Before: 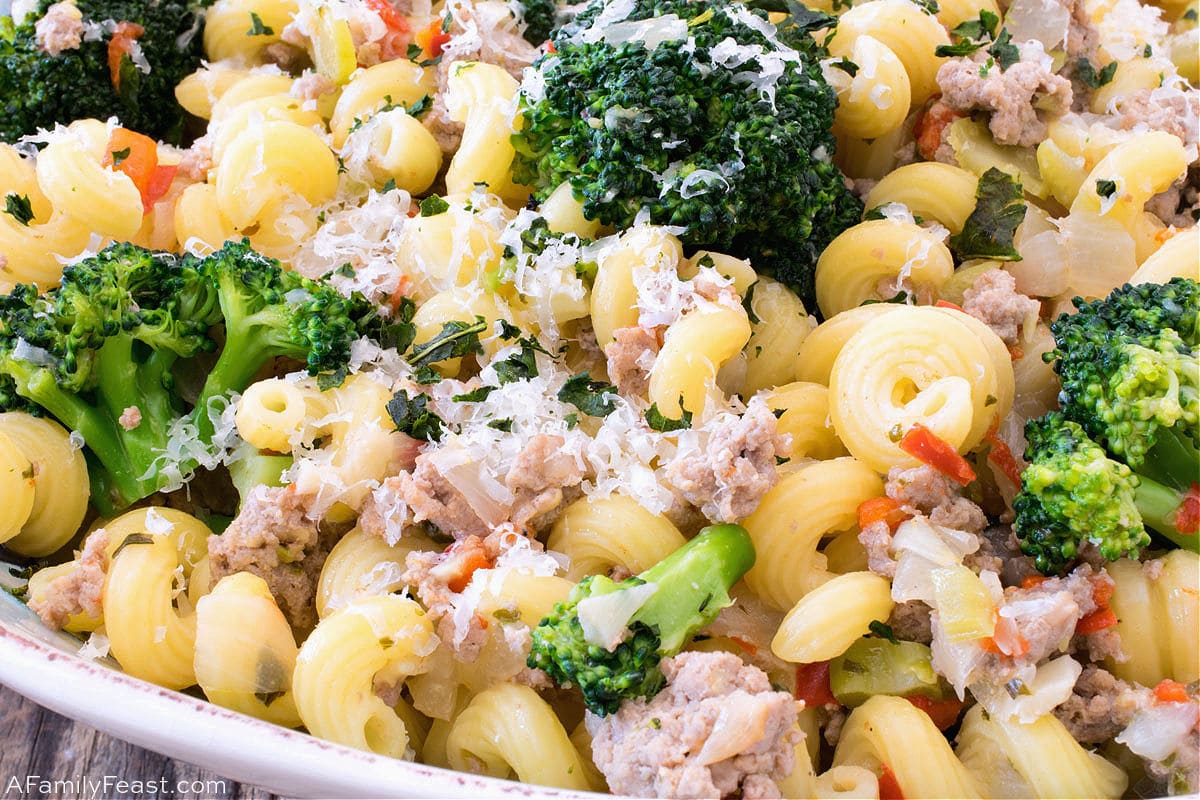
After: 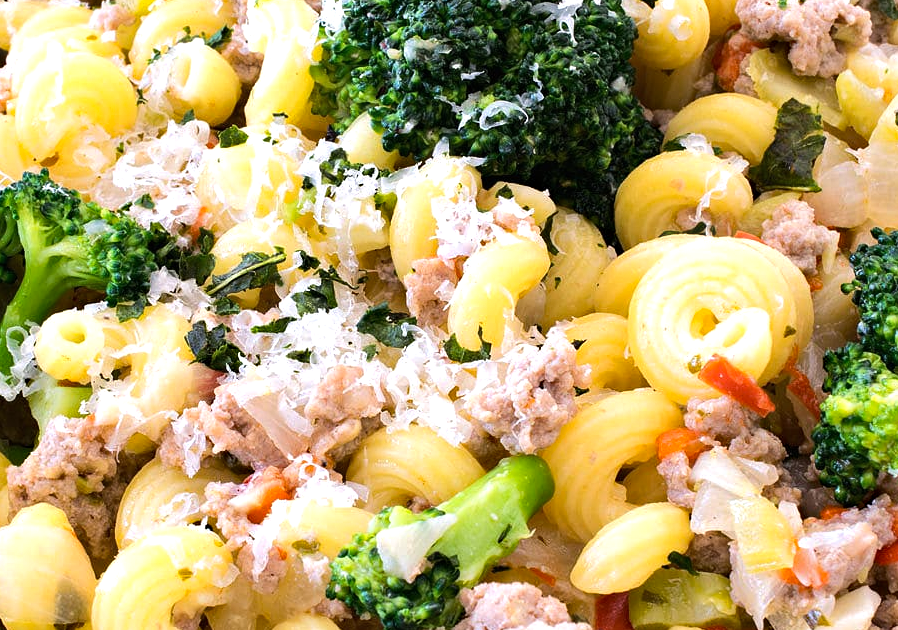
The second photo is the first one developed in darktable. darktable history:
crop: left 16.768%, top 8.653%, right 8.362%, bottom 12.485%
haze removal: strength 0.29, distance 0.25, compatibility mode true, adaptive false
tone equalizer: -8 EV -0.417 EV, -7 EV -0.389 EV, -6 EV -0.333 EV, -5 EV -0.222 EV, -3 EV 0.222 EV, -2 EV 0.333 EV, -1 EV 0.389 EV, +0 EV 0.417 EV, edges refinement/feathering 500, mask exposure compensation -1.57 EV, preserve details no
white balance: red 1, blue 1
